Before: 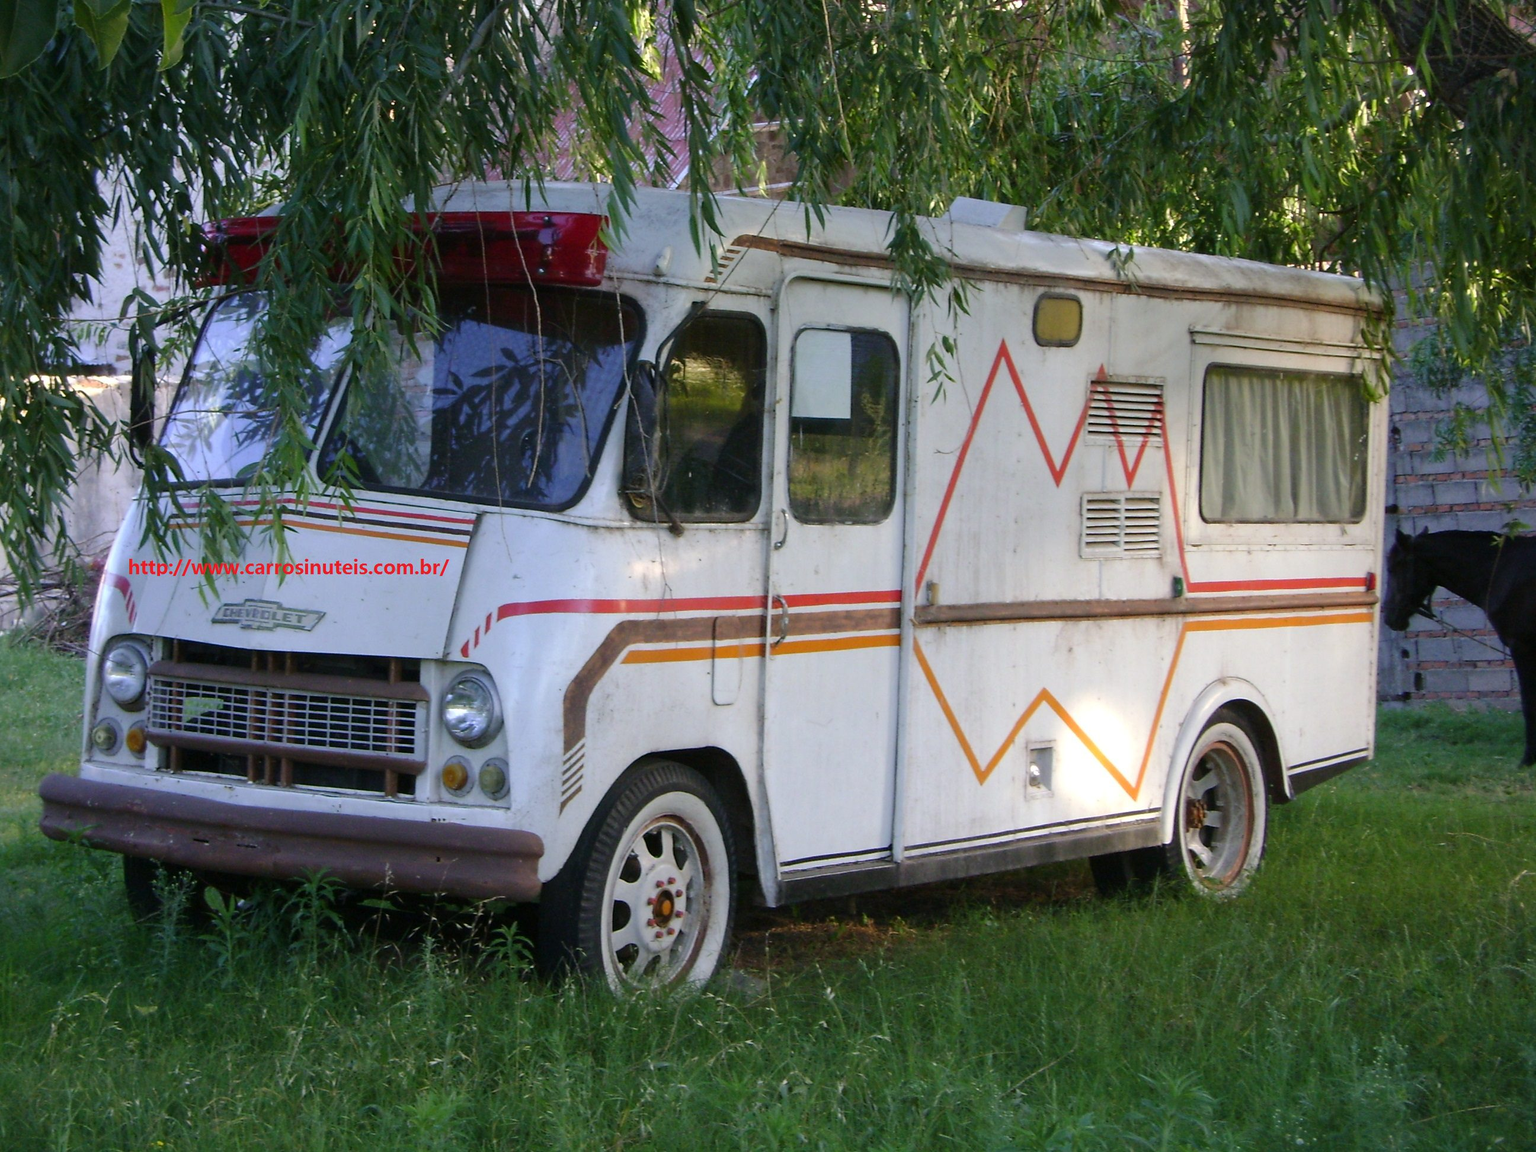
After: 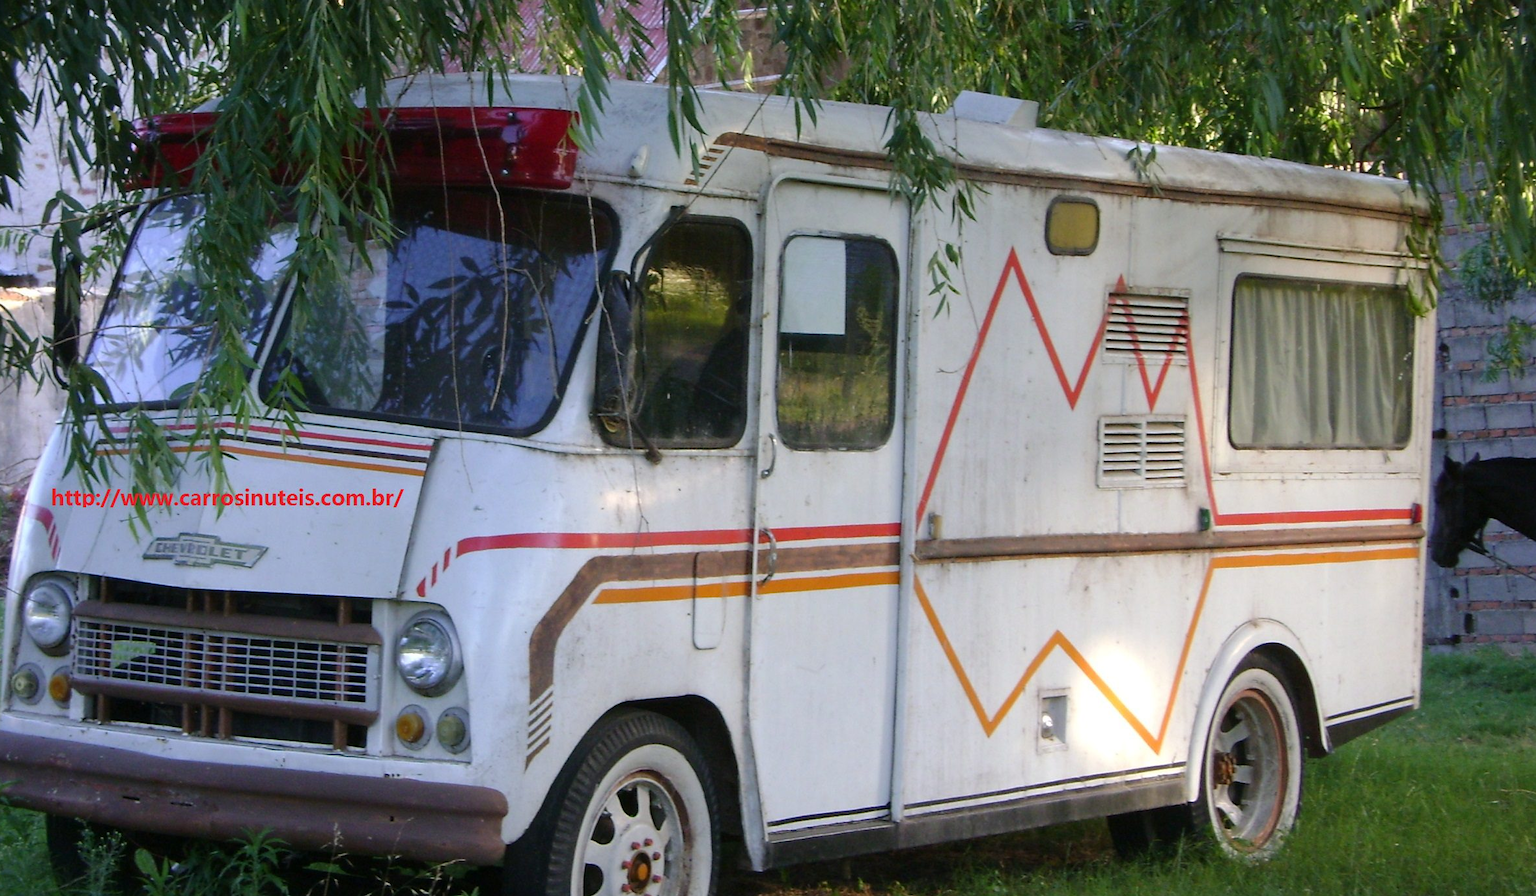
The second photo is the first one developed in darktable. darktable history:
crop: left 5.36%, top 9.961%, right 3.611%, bottom 19.176%
